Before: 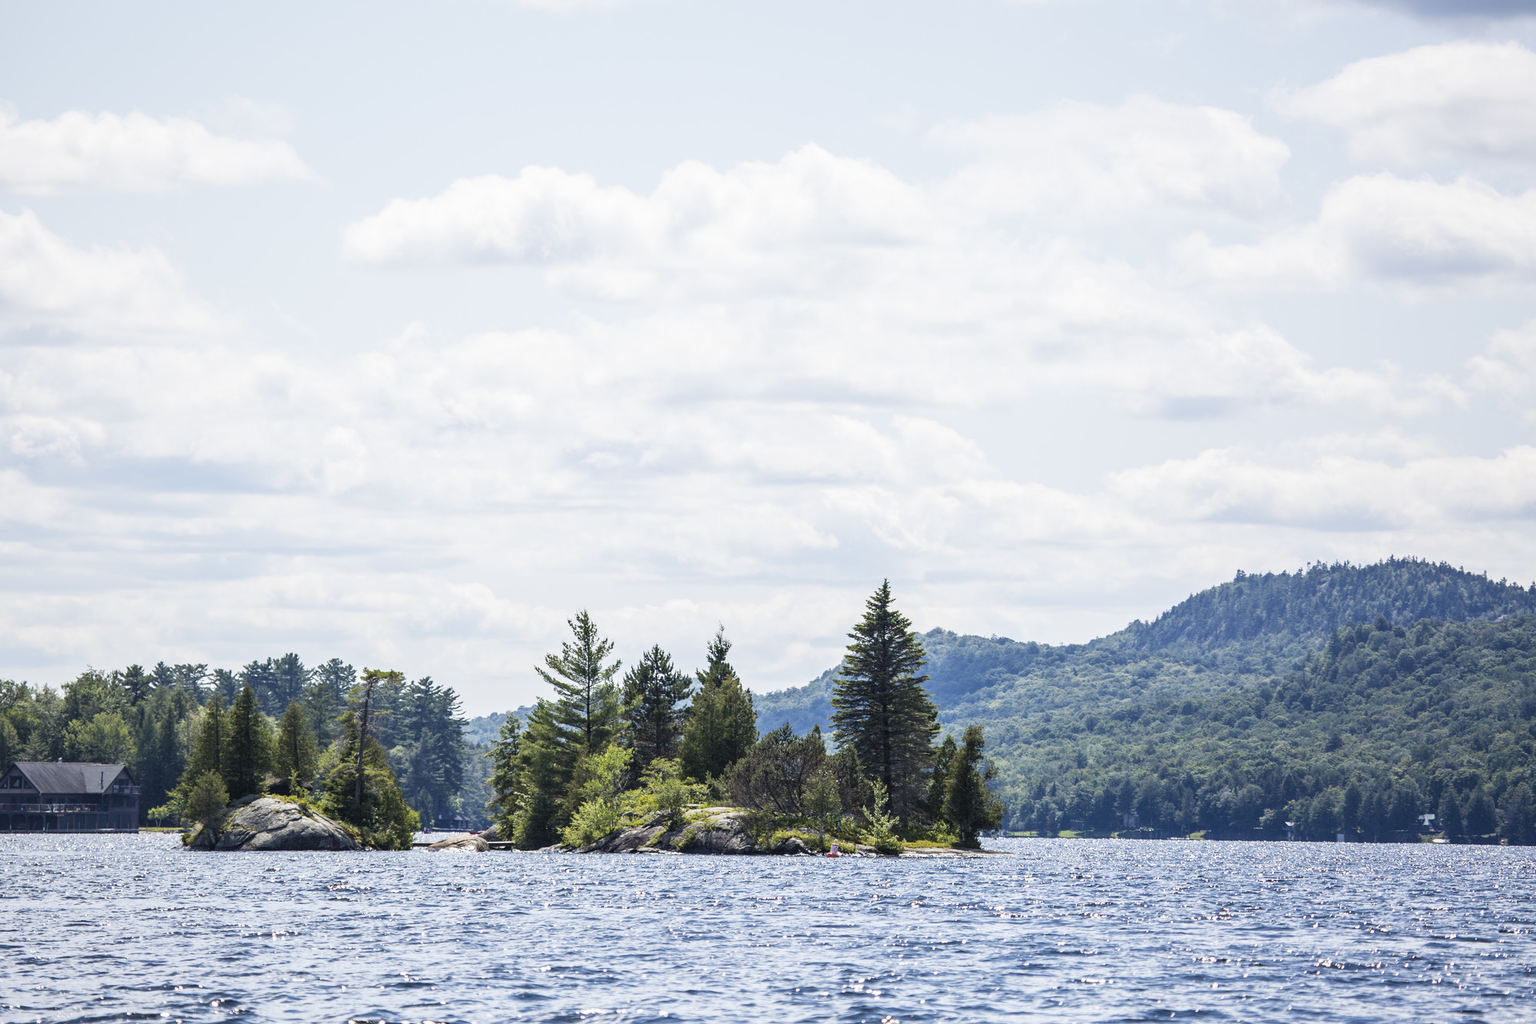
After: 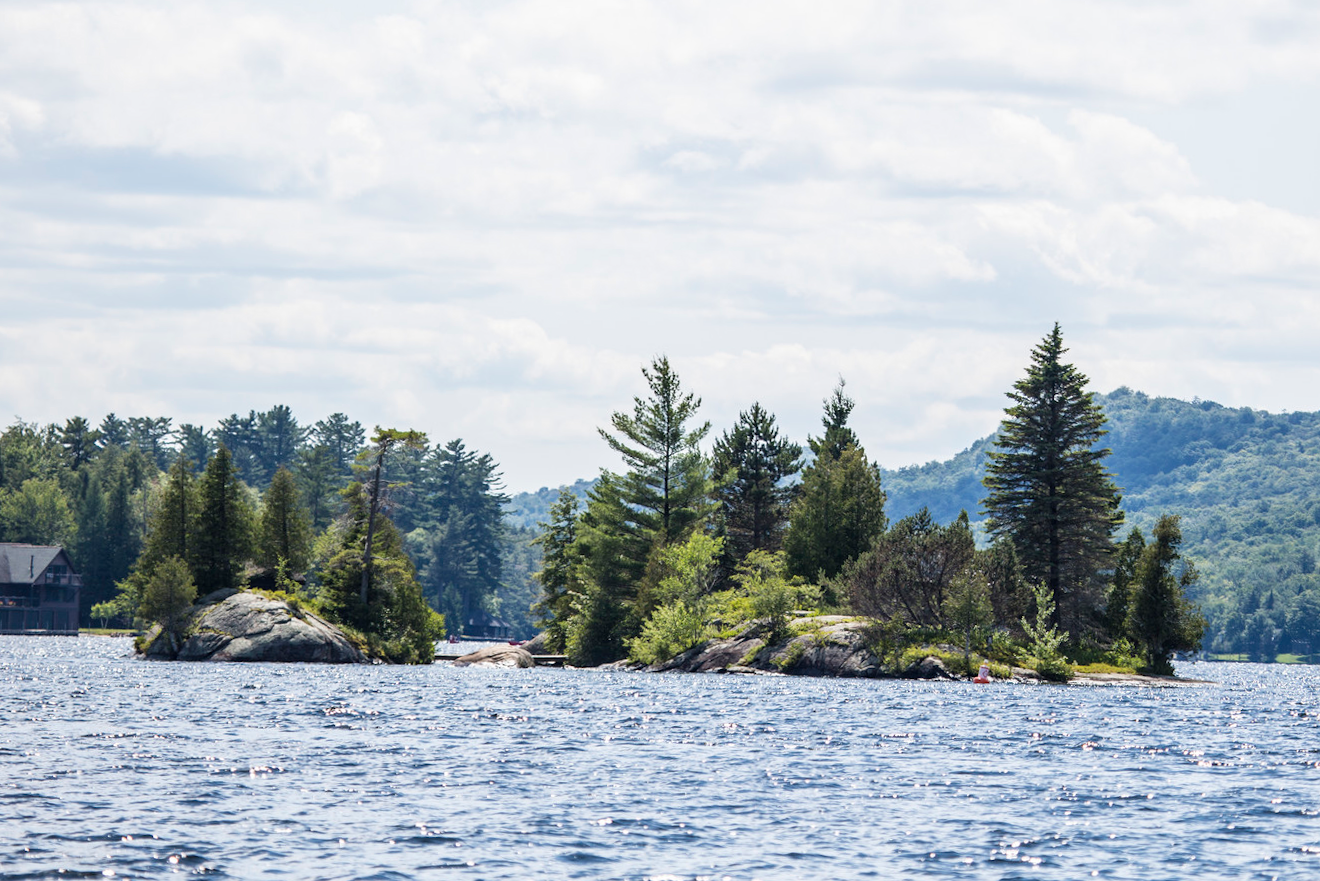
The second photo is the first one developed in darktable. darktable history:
crop and rotate: angle -1.01°, left 3.582%, top 32.161%, right 28.633%
